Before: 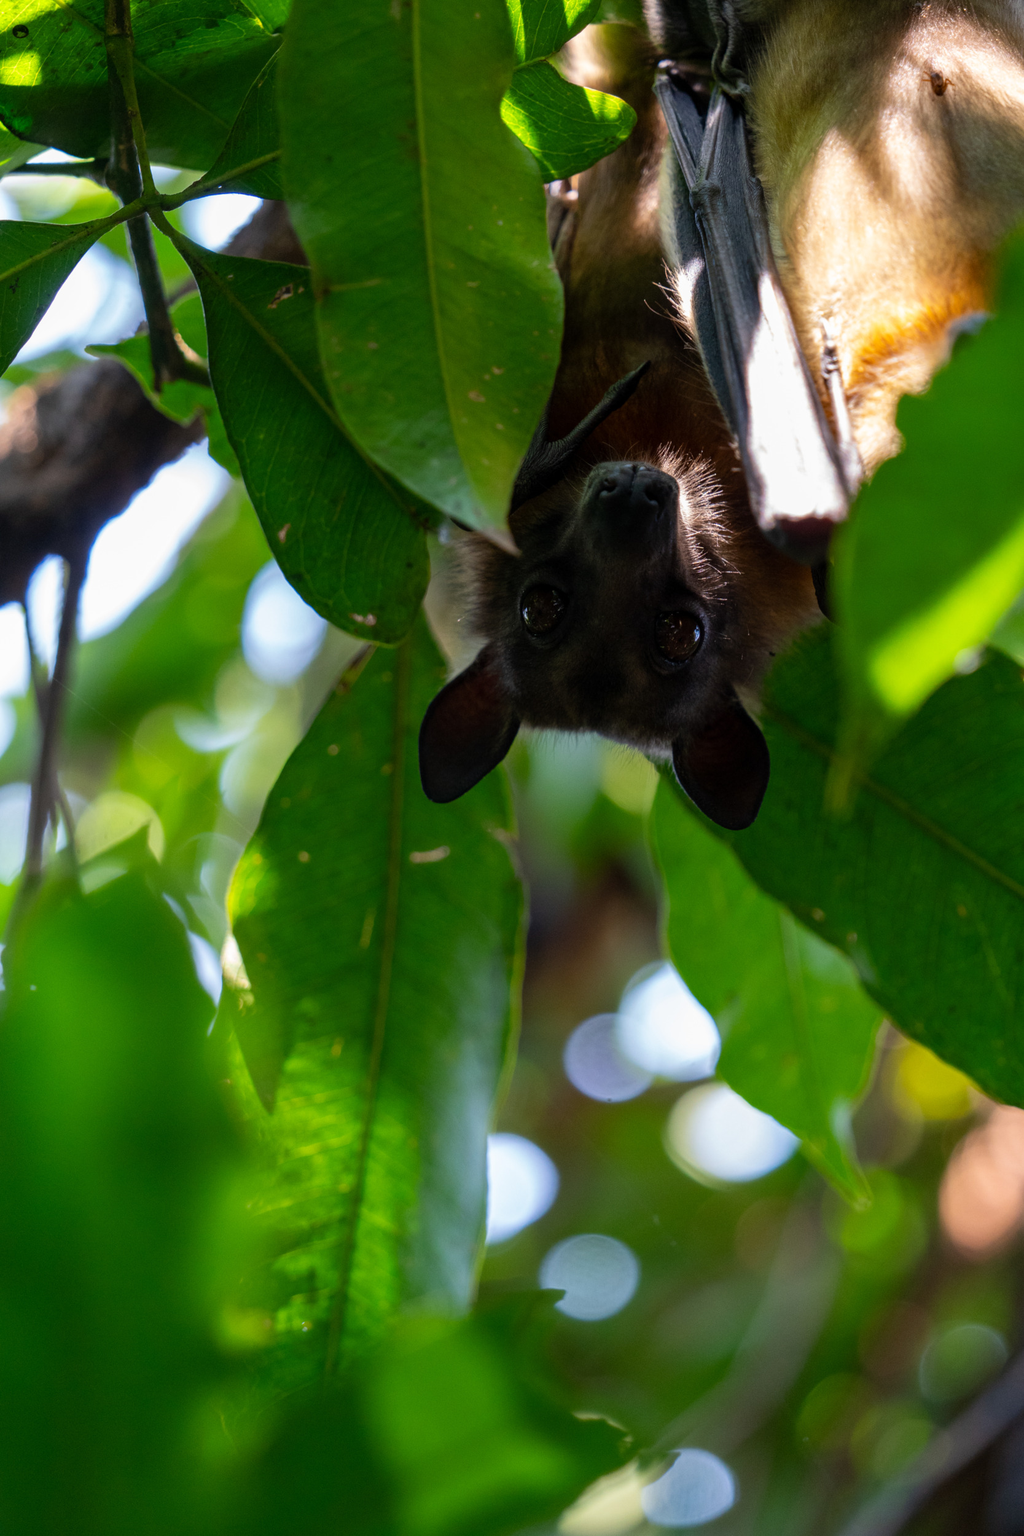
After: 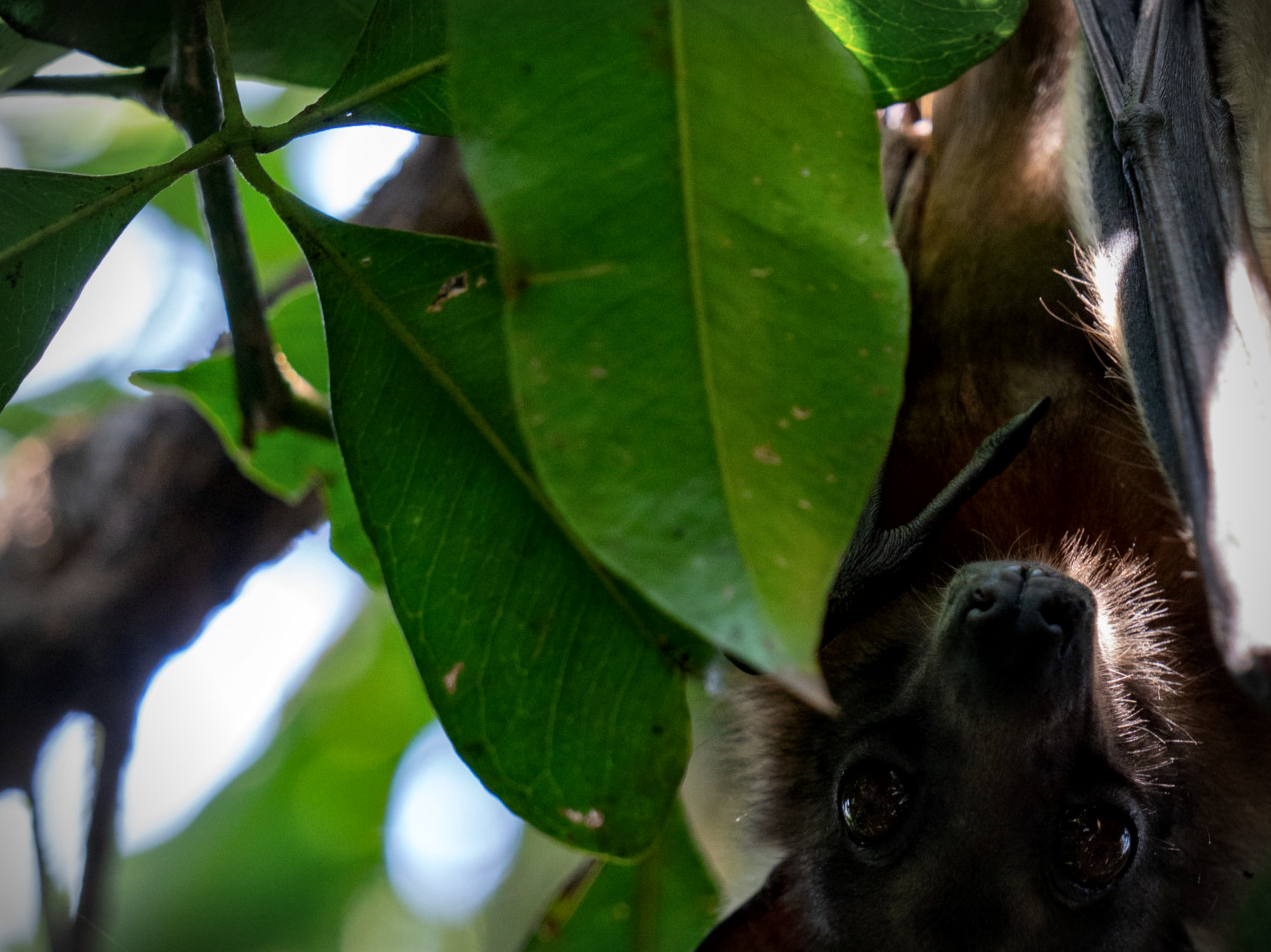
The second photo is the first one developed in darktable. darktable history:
local contrast: mode bilateral grid, contrast 20, coarseness 50, detail 132%, midtone range 0.2
vignetting: fall-off start 75%, brightness -0.692, width/height ratio 1.084
crop: left 0.579%, top 7.627%, right 23.167%, bottom 54.275%
